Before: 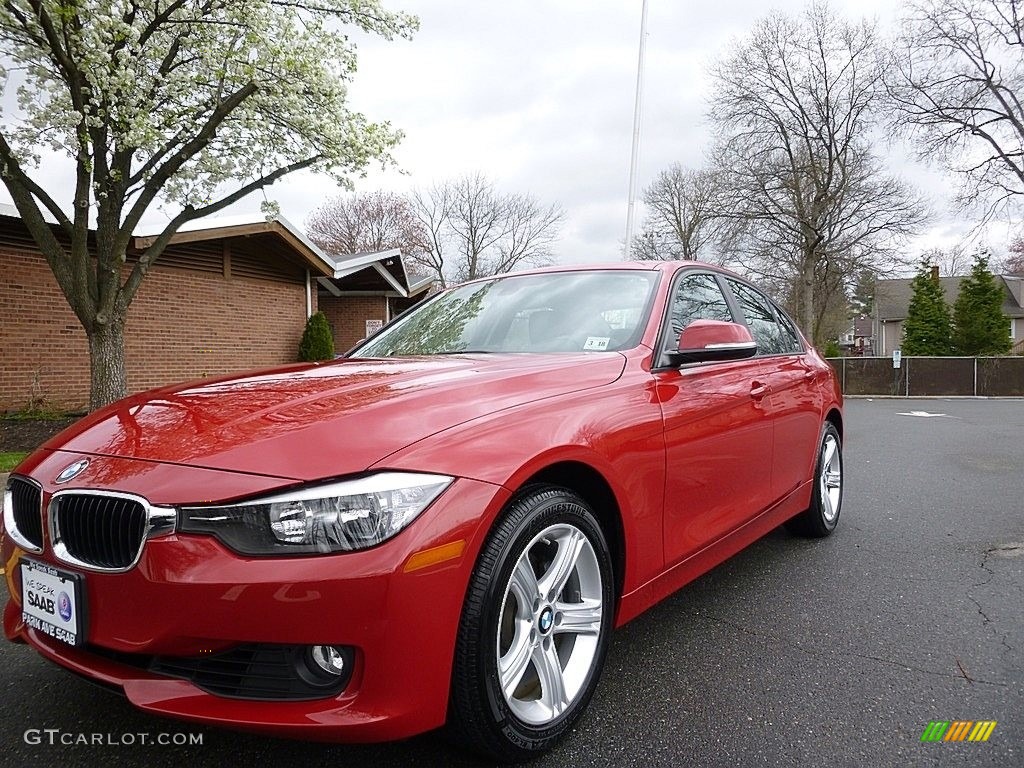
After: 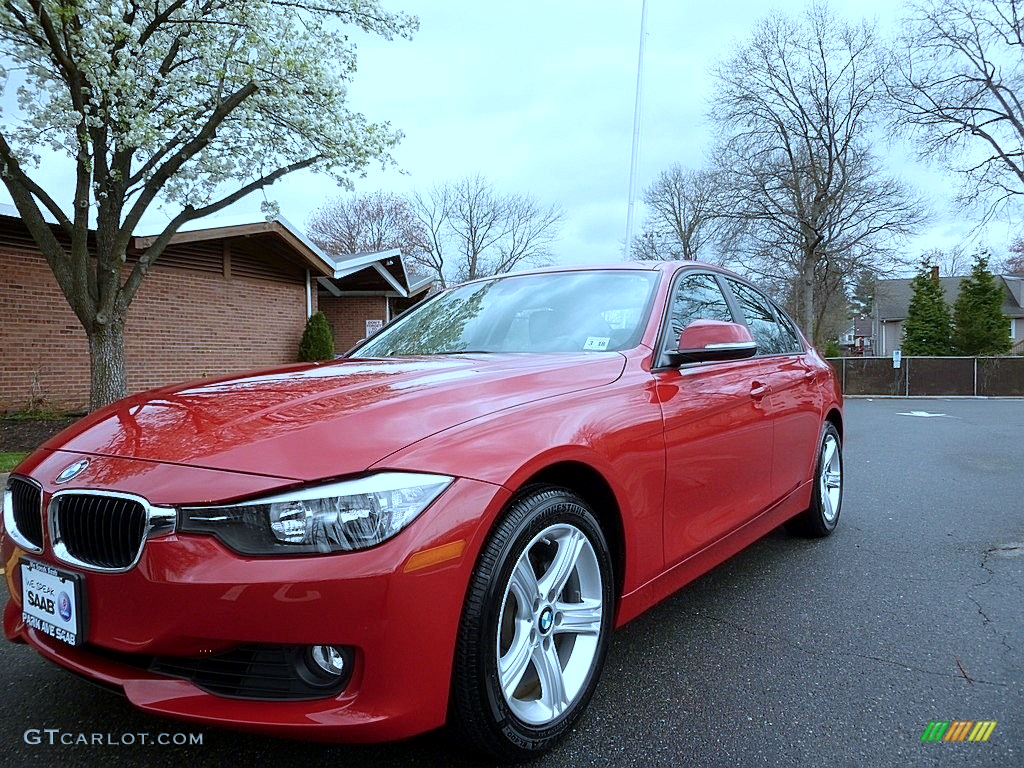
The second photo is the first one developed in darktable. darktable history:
color correction: highlights a* -9.35, highlights b* -23.15
exposure: black level correction 0.002, compensate highlight preservation false
